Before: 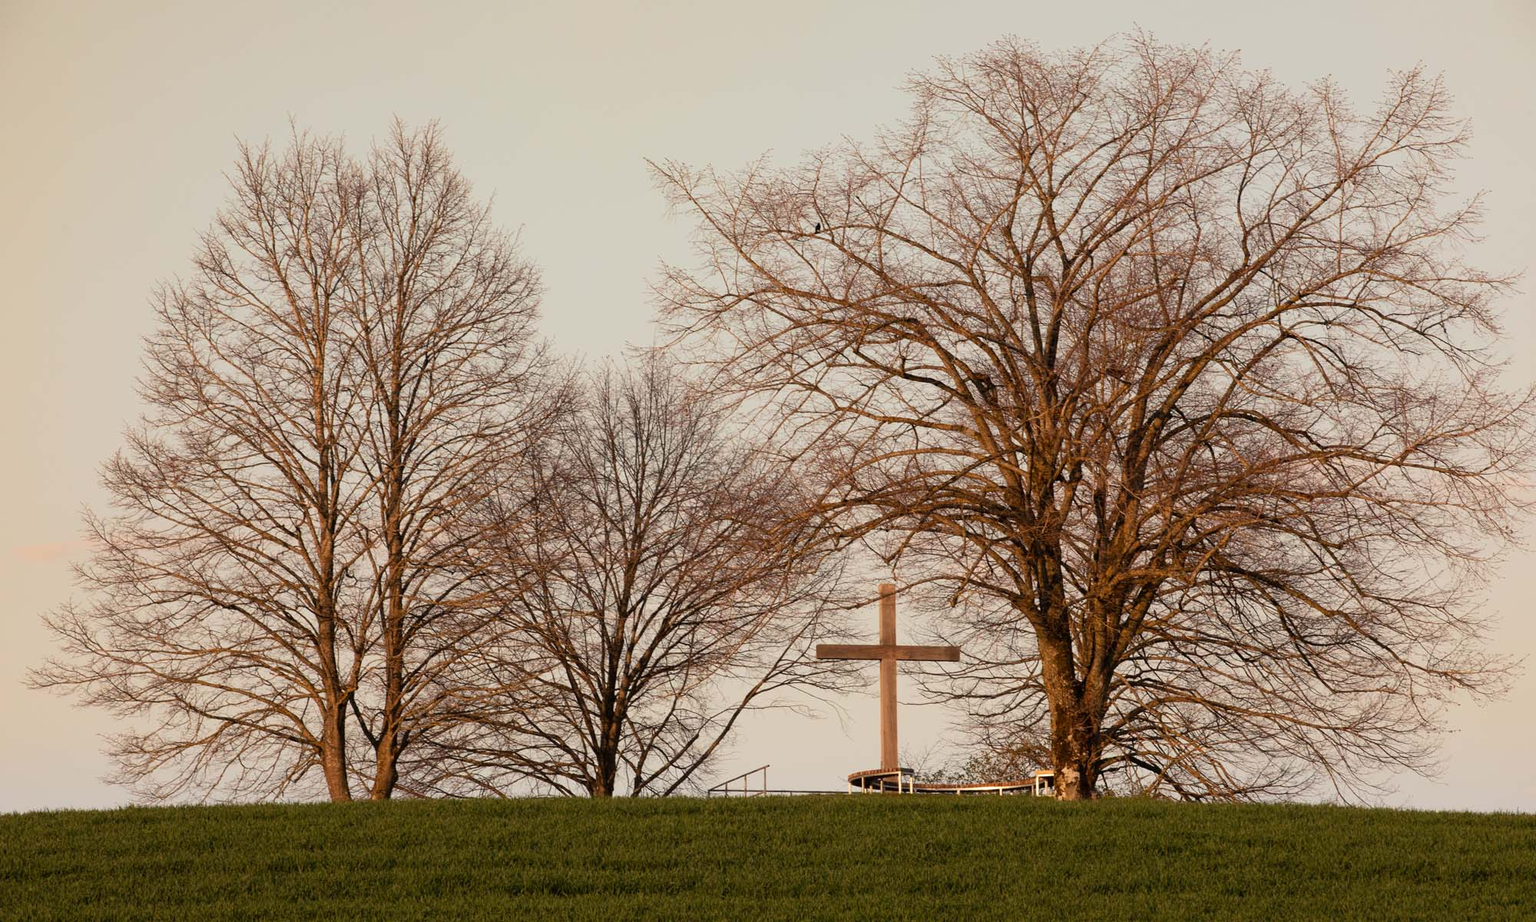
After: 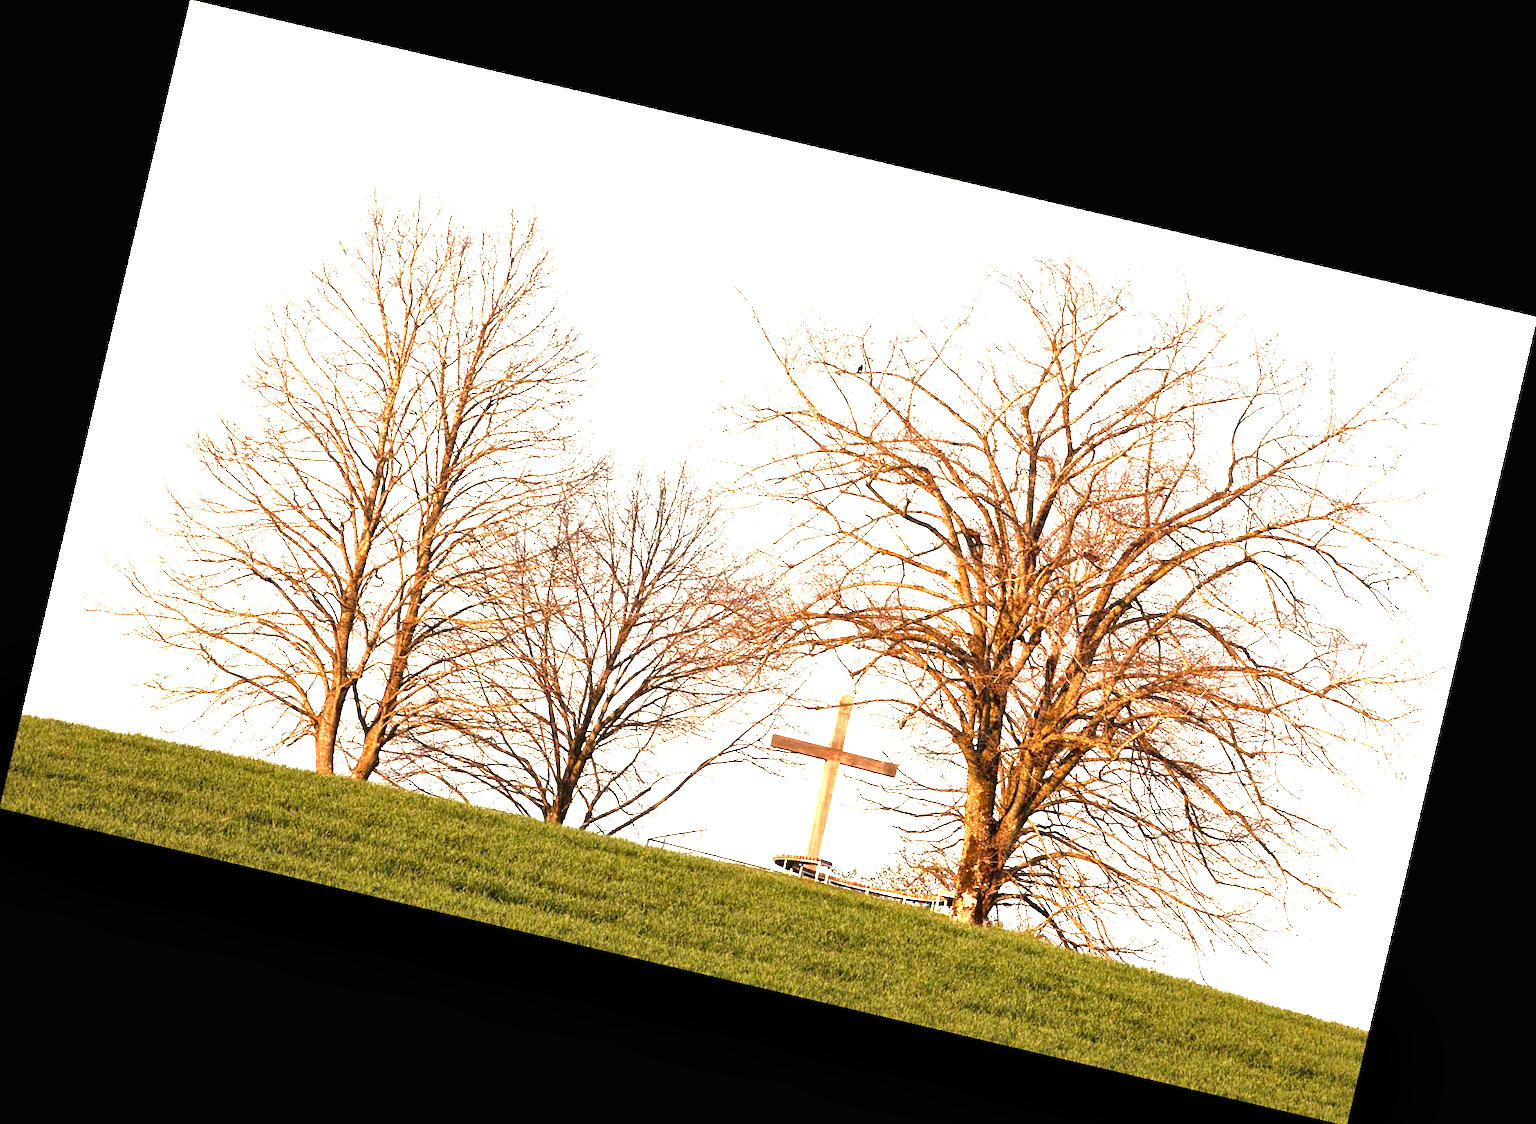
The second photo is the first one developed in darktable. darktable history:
exposure: black level correction 0, exposure 2.327 EV, compensate exposure bias true, compensate highlight preservation false
local contrast: mode bilateral grid, contrast 25, coarseness 60, detail 151%, midtone range 0.2
rotate and perspective: rotation 13.27°, automatic cropping off
